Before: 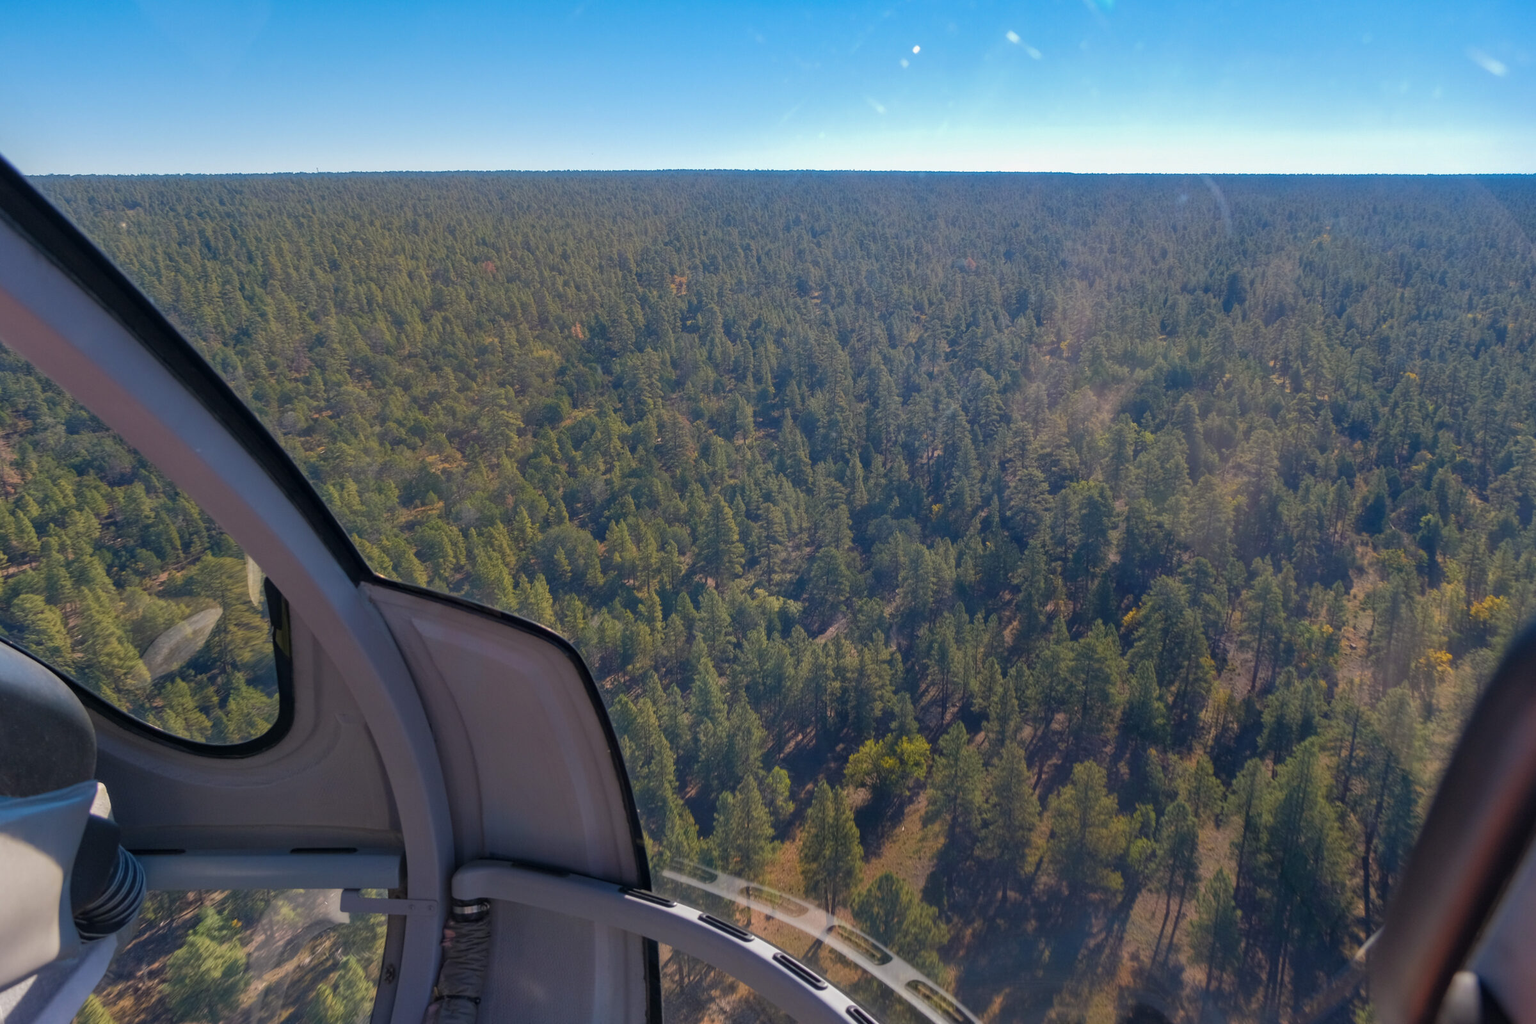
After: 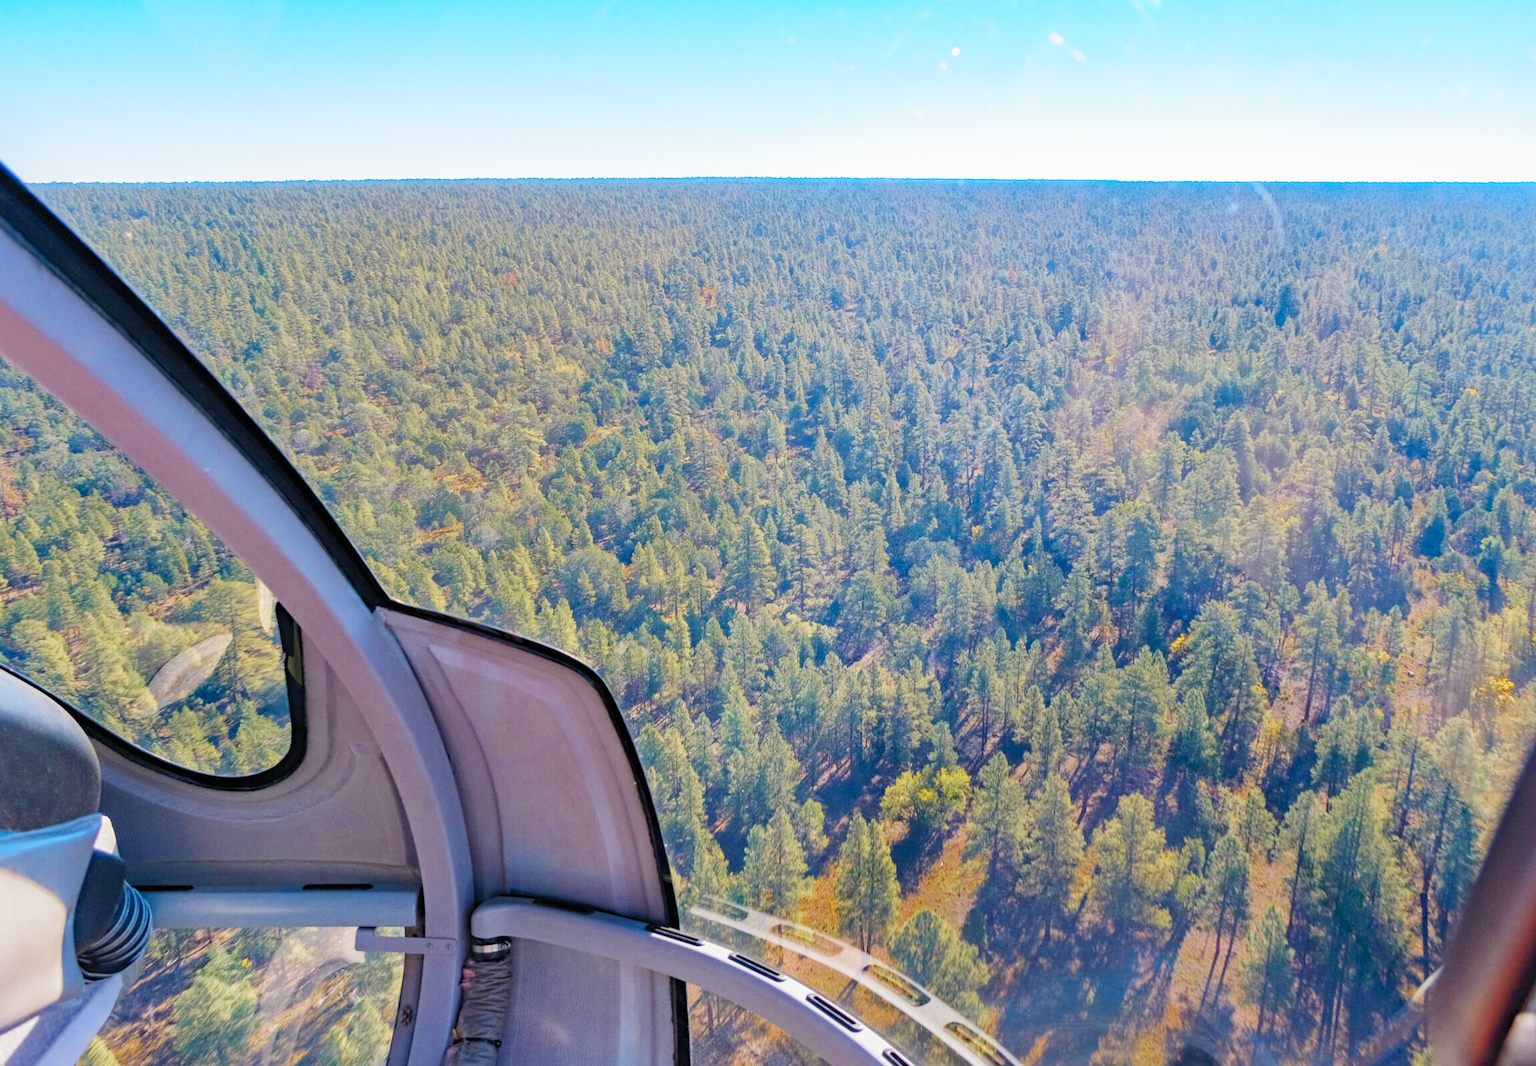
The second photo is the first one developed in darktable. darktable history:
shadows and highlights: on, module defaults
color zones: curves: ch0 [(0.11, 0.396) (0.195, 0.36) (0.25, 0.5) (0.303, 0.412) (0.357, 0.544) (0.75, 0.5) (0.967, 0.328)]; ch1 [(0, 0.468) (0.112, 0.512) (0.202, 0.6) (0.25, 0.5) (0.307, 0.352) (0.357, 0.544) (0.75, 0.5) (0.963, 0.524)]
crop: right 4.053%, bottom 0.025%
contrast brightness saturation: contrast 0.204, brightness 0.163, saturation 0.224
haze removal: compatibility mode true, adaptive false
filmic rgb: black relative exposure -7.65 EV, white relative exposure 4.56 EV, threshold 5.99 EV, hardness 3.61, contrast 1.058, add noise in highlights 0.001, preserve chrominance no, color science v3 (2019), use custom middle-gray values true, contrast in highlights soft, enable highlight reconstruction true
exposure: black level correction 0, exposure 1.497 EV, compensate highlight preservation false
